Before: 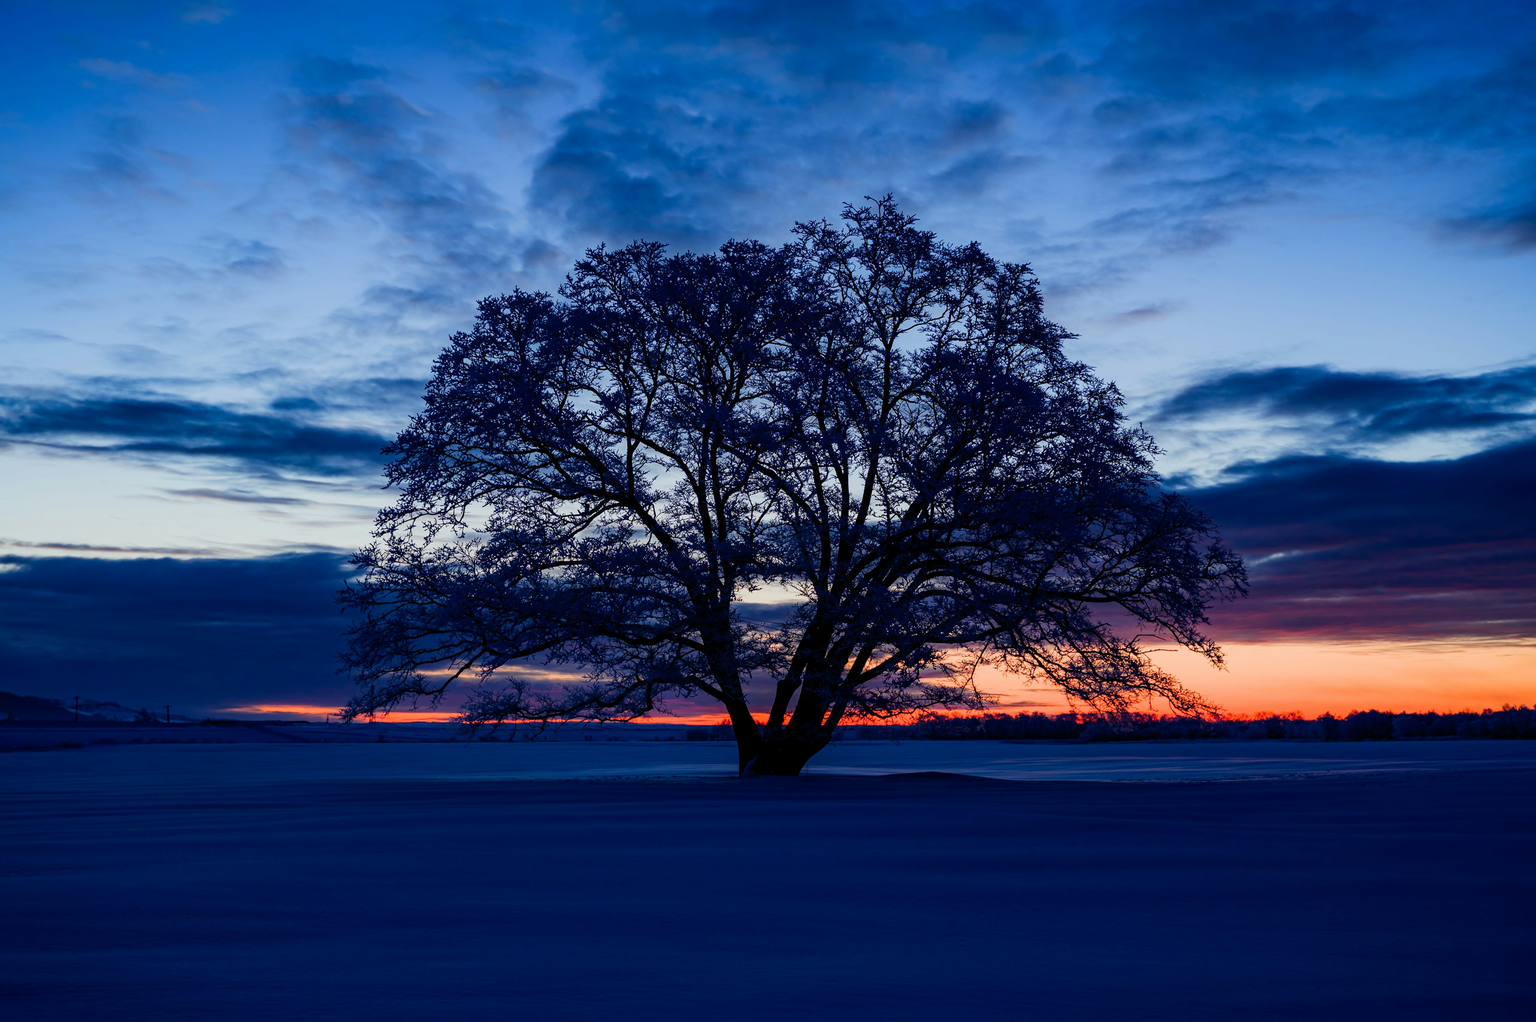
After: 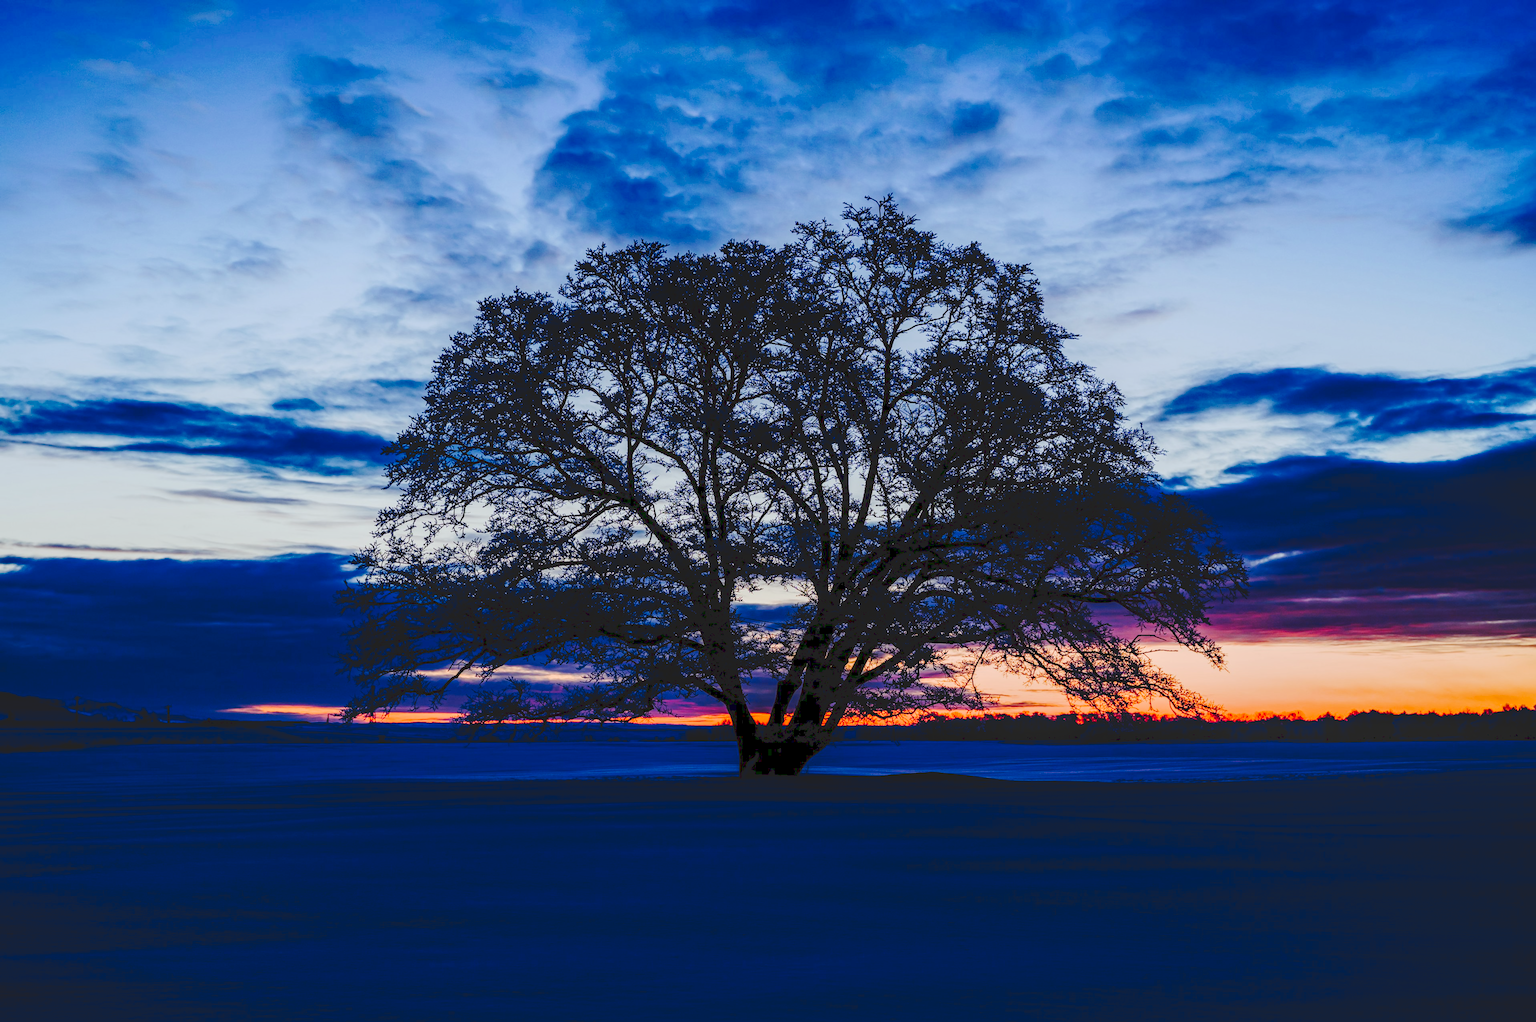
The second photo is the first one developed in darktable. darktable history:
tone curve: curves: ch0 [(0, 0) (0.003, 0.117) (0.011, 0.115) (0.025, 0.116) (0.044, 0.116) (0.069, 0.112) (0.1, 0.113) (0.136, 0.127) (0.177, 0.148) (0.224, 0.191) (0.277, 0.249) (0.335, 0.363) (0.399, 0.479) (0.468, 0.589) (0.543, 0.664) (0.623, 0.733) (0.709, 0.799) (0.801, 0.852) (0.898, 0.914) (1, 1)], preserve colors none
local contrast: on, module defaults
